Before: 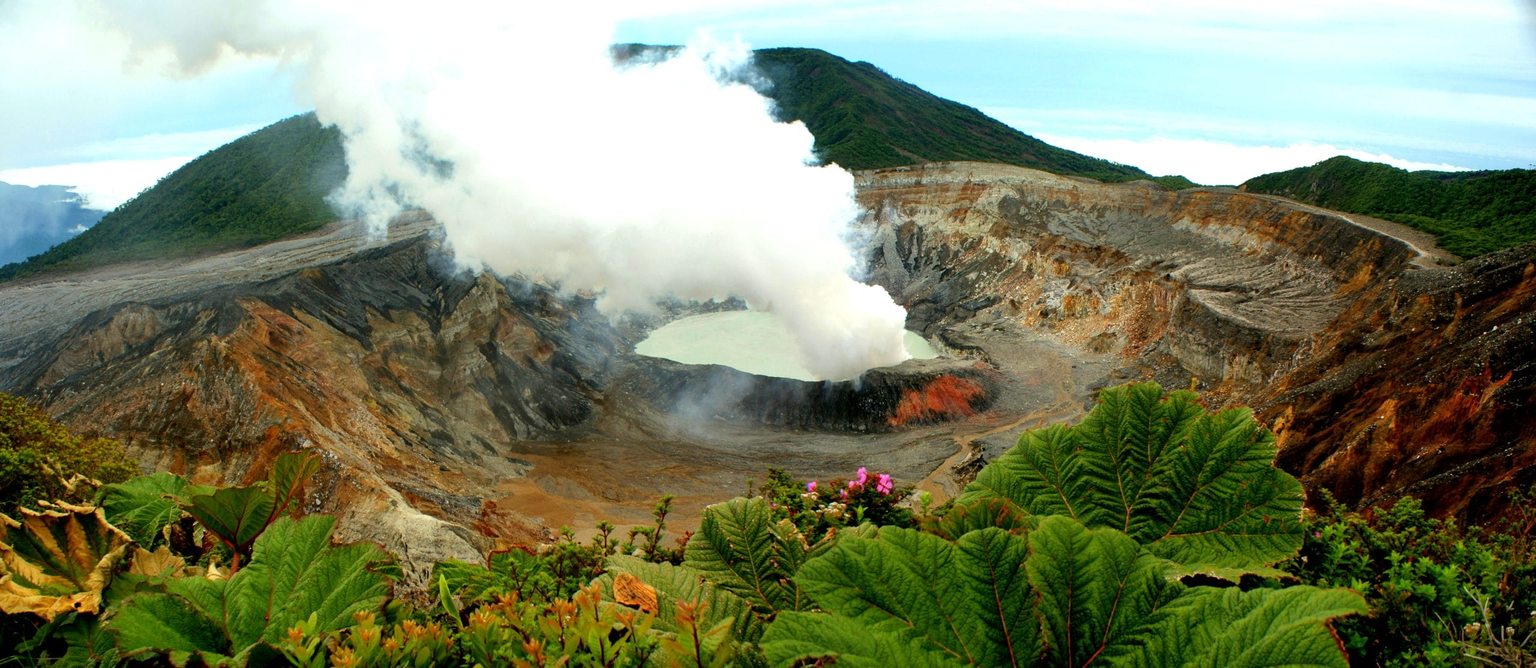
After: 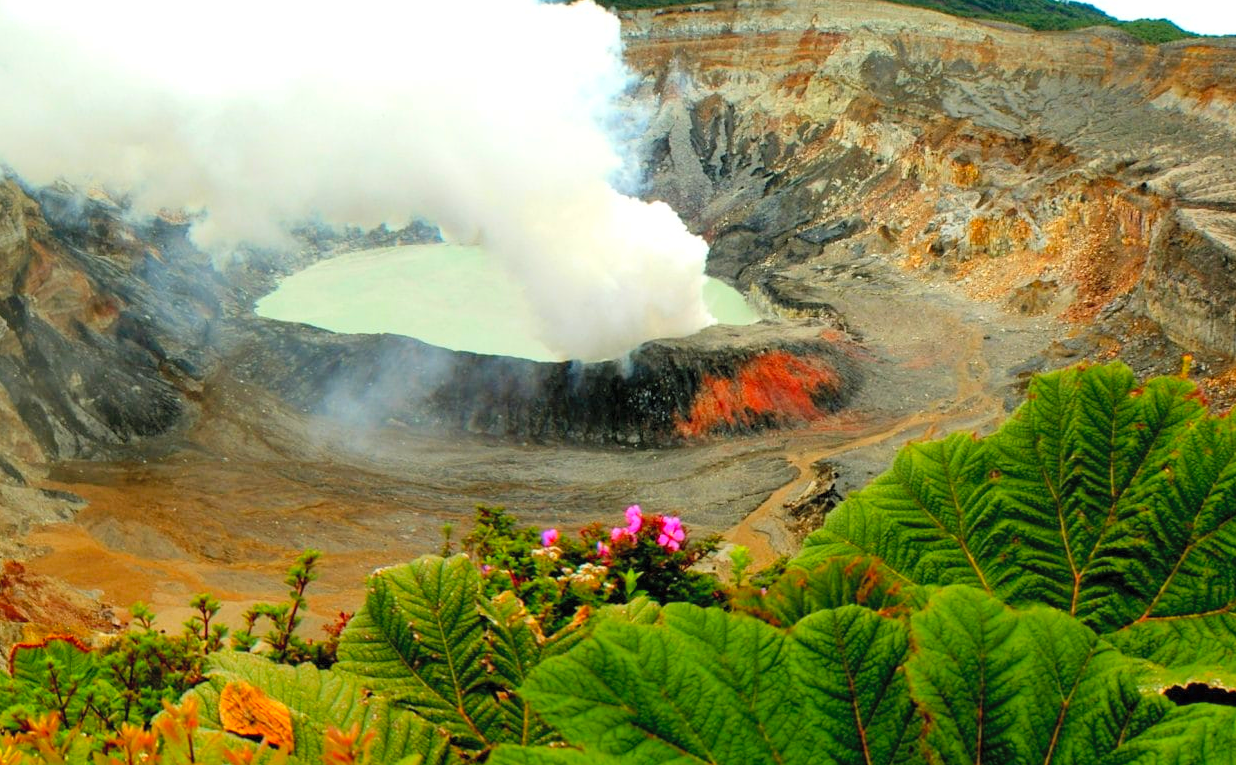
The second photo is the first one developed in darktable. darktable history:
crop: left 31.379%, top 24.658%, right 20.326%, bottom 6.628%
contrast brightness saturation: contrast 0.07, brightness 0.18, saturation 0.4
